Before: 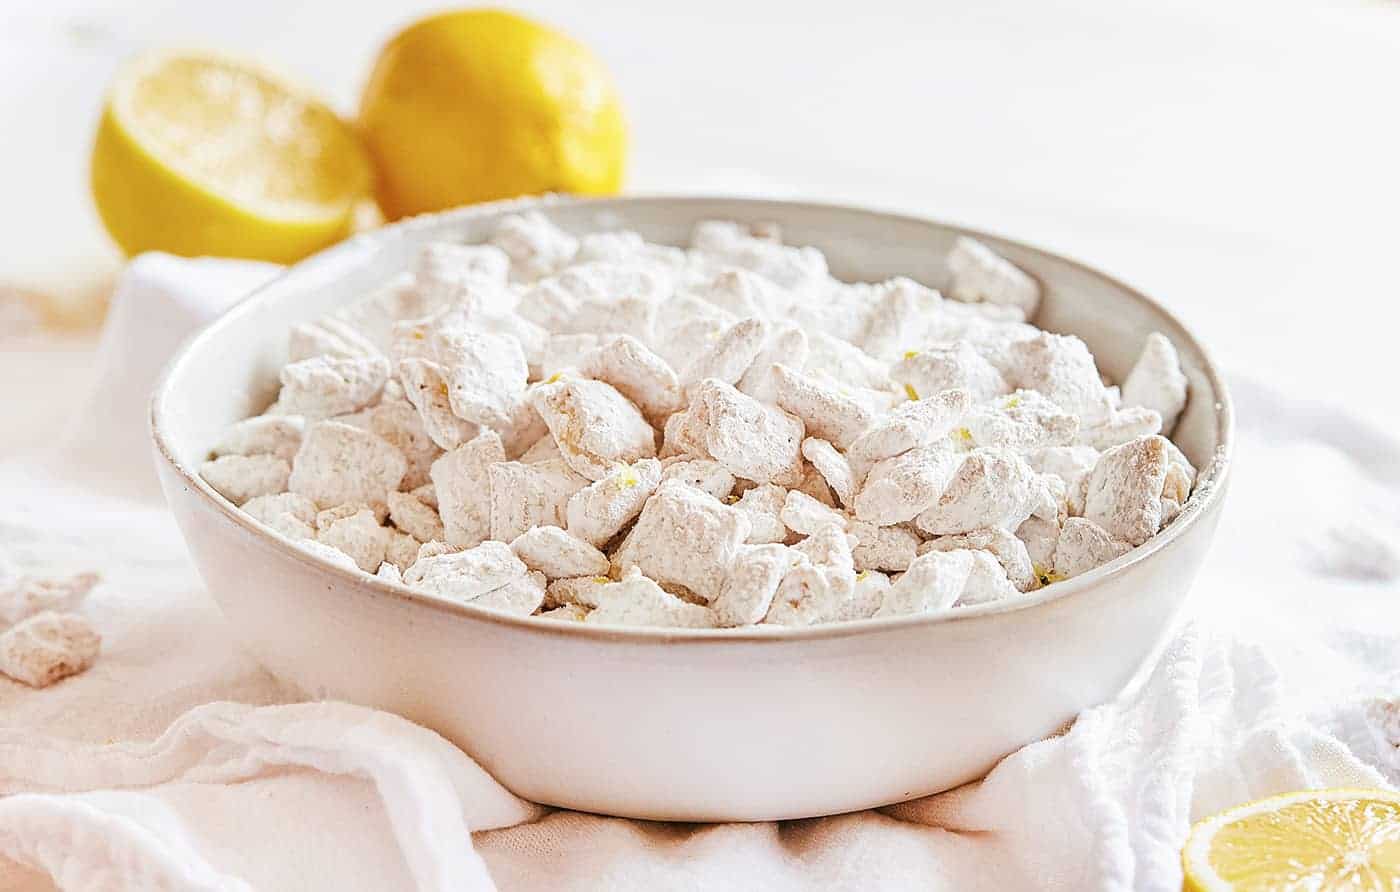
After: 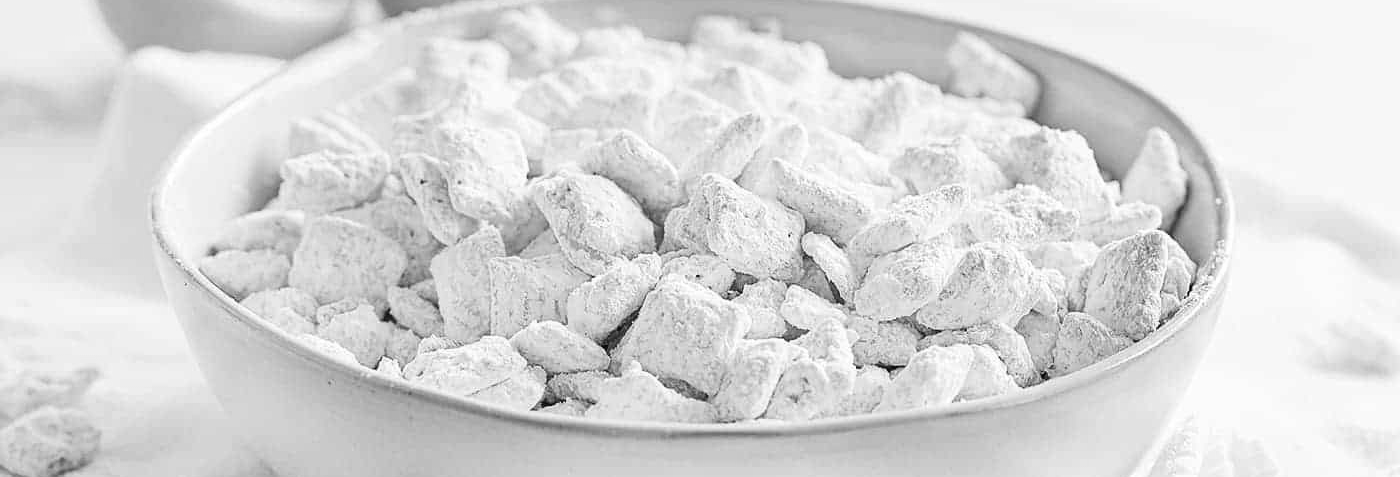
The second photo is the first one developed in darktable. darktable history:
crop and rotate: top 23.043%, bottom 23.437%
color zones: curves: ch1 [(0, -0.014) (0.143, -0.013) (0.286, -0.013) (0.429, -0.016) (0.571, -0.019) (0.714, -0.015) (0.857, 0.002) (1, -0.014)]
